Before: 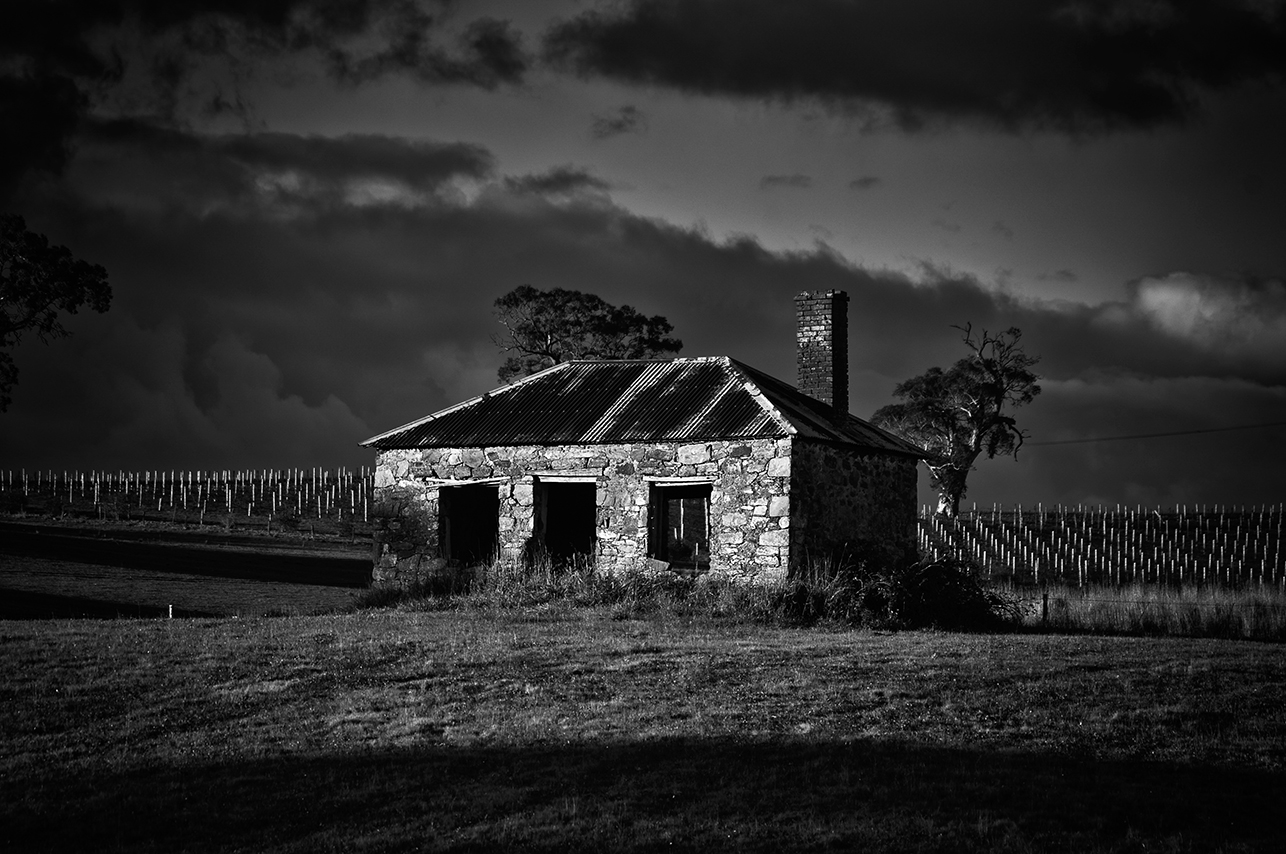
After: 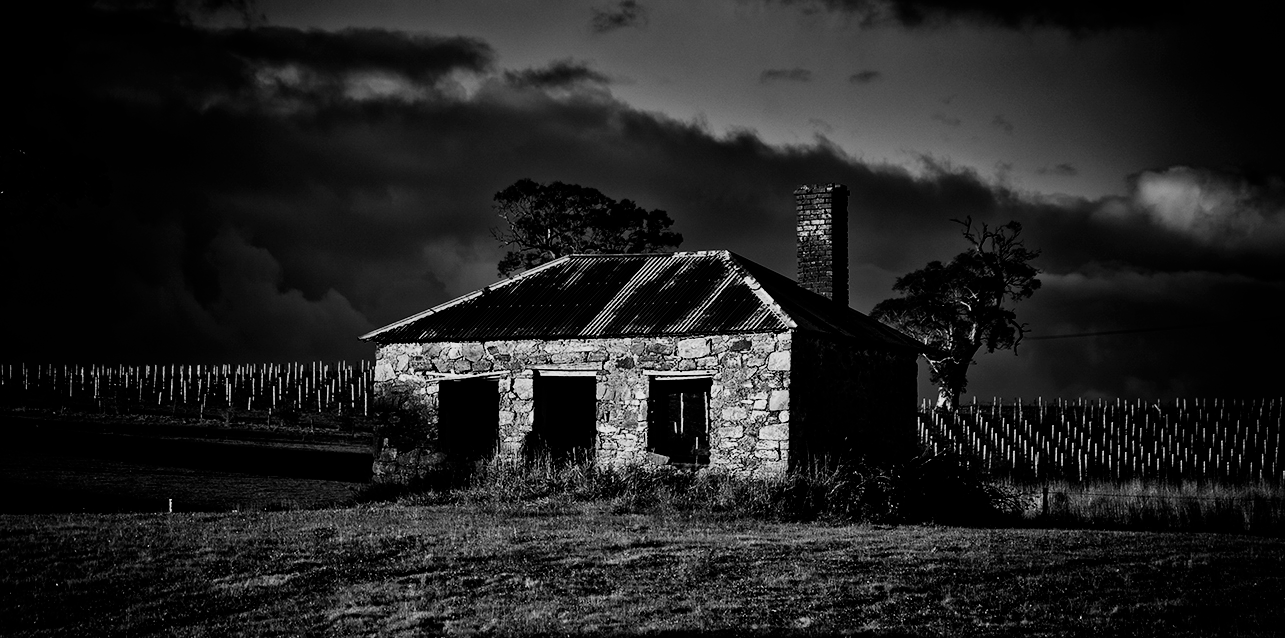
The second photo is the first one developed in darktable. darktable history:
filmic rgb: black relative exposure -5.09 EV, white relative exposure 3.2 EV, hardness 3.43, contrast 1.203, highlights saturation mix -49.81%, add noise in highlights 0.001, preserve chrominance no, color science v3 (2019), use custom middle-gray values true, contrast in highlights soft
crop and rotate: top 12.633%, bottom 12.55%
